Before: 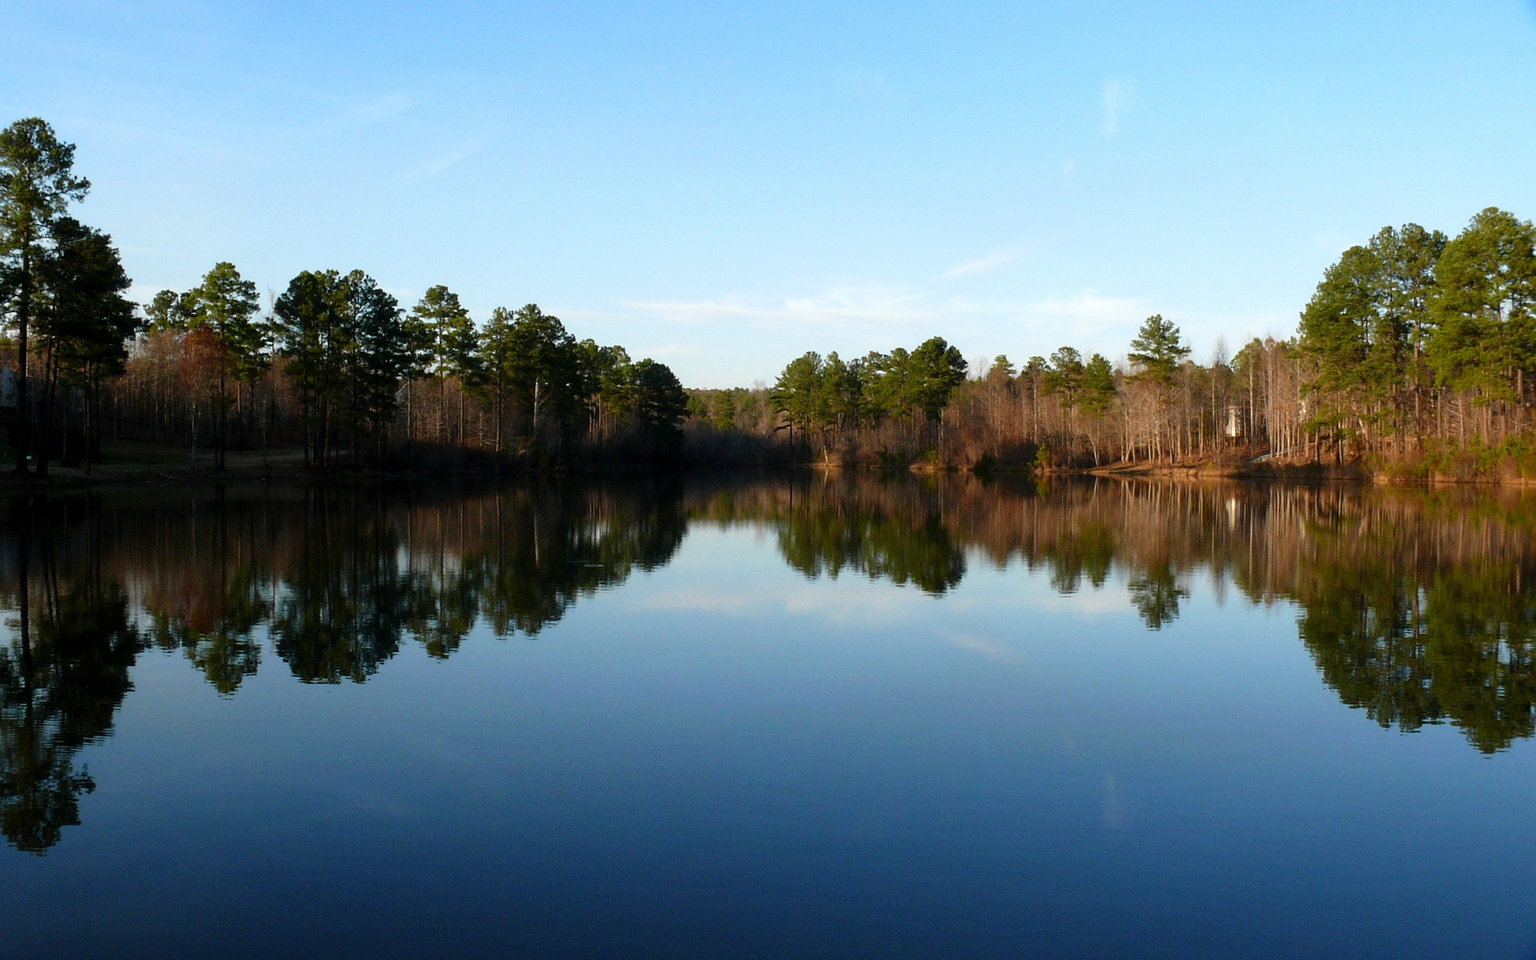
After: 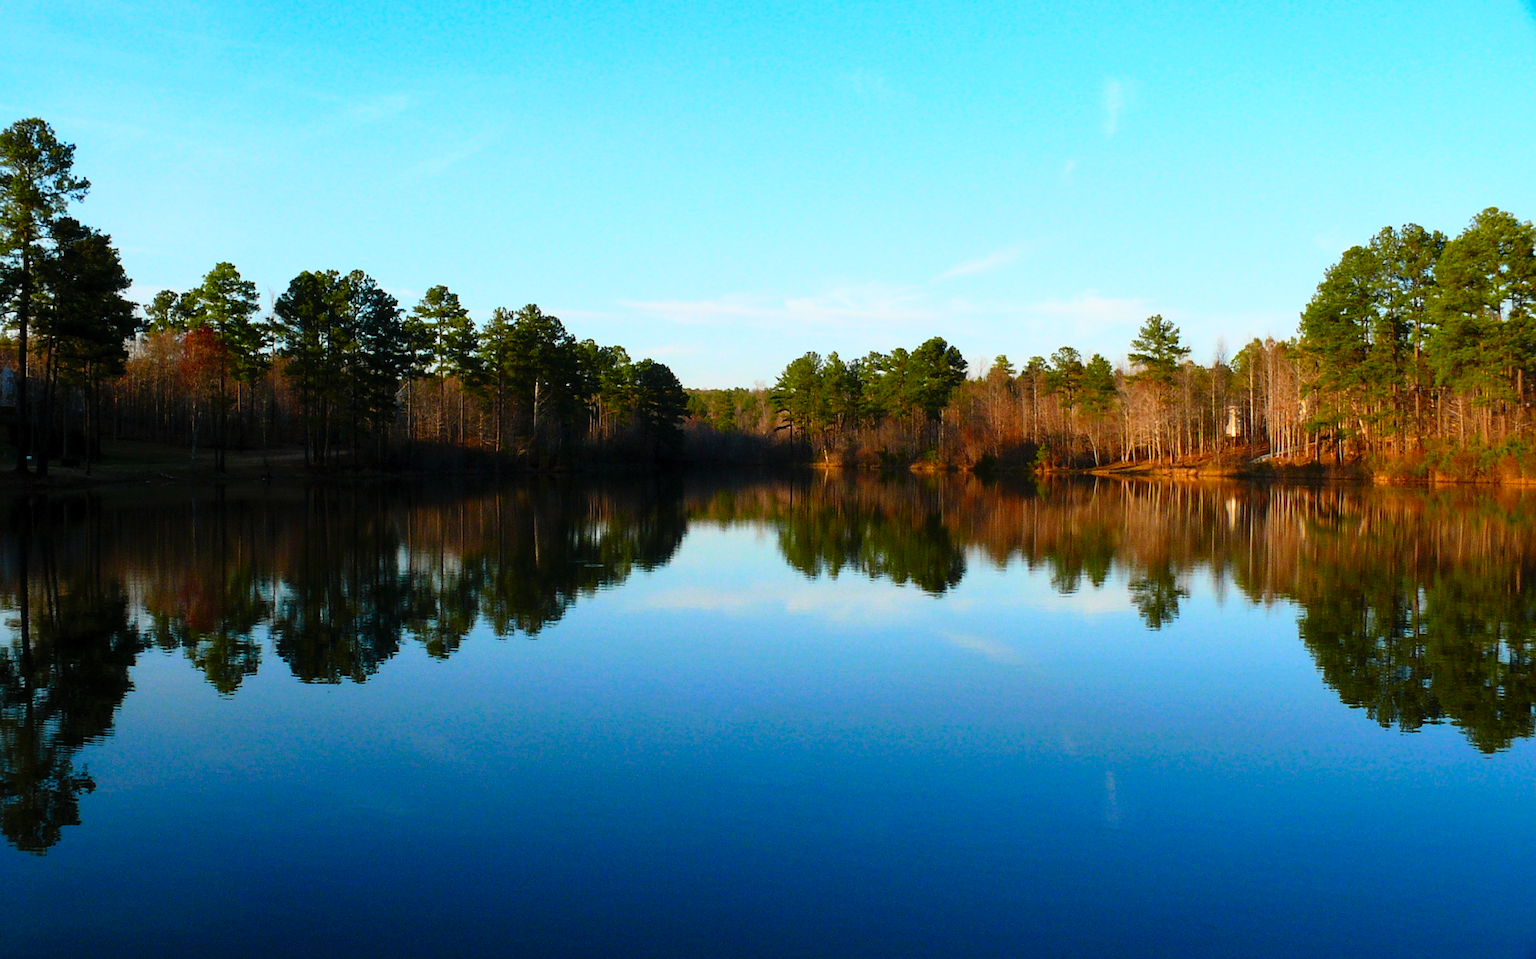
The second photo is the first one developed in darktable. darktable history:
rgb curve: curves: ch0 [(0, 0) (0.078, 0.051) (0.929, 0.956) (1, 1)], compensate middle gray true
contrast brightness saturation: contrast 0.2, brightness 0.2, saturation 0.8
exposure: exposure -0.36 EV, compensate highlight preservation false
